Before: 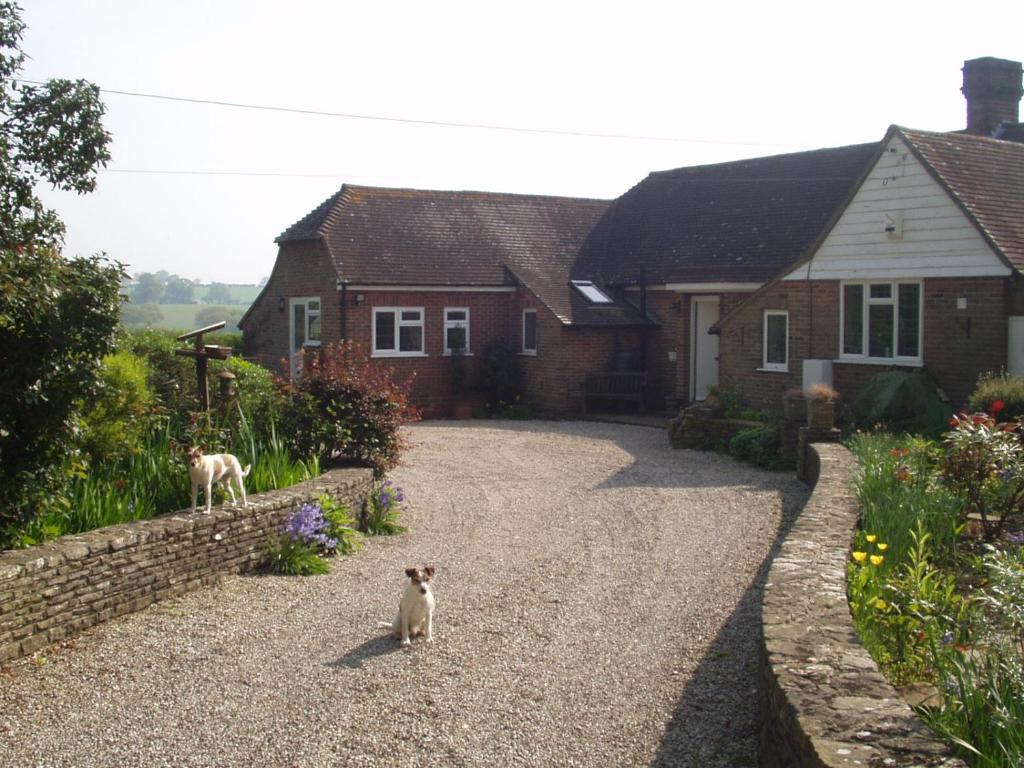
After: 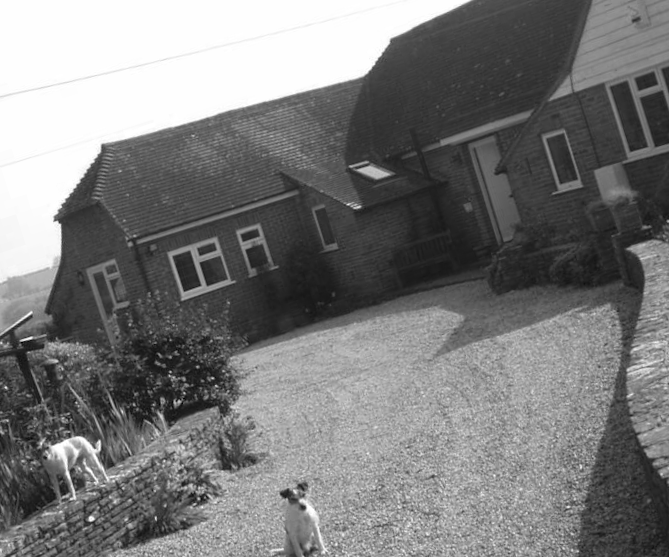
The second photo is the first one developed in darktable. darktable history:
crop and rotate: angle 17.88°, left 6.964%, right 4.105%, bottom 1.147%
color zones: curves: ch0 [(0.002, 0.593) (0.143, 0.417) (0.285, 0.541) (0.455, 0.289) (0.608, 0.327) (0.727, 0.283) (0.869, 0.571) (1, 0.603)]; ch1 [(0, 0) (0.143, 0) (0.286, 0) (0.429, 0) (0.571, 0) (0.714, 0) (0.857, 0)]
